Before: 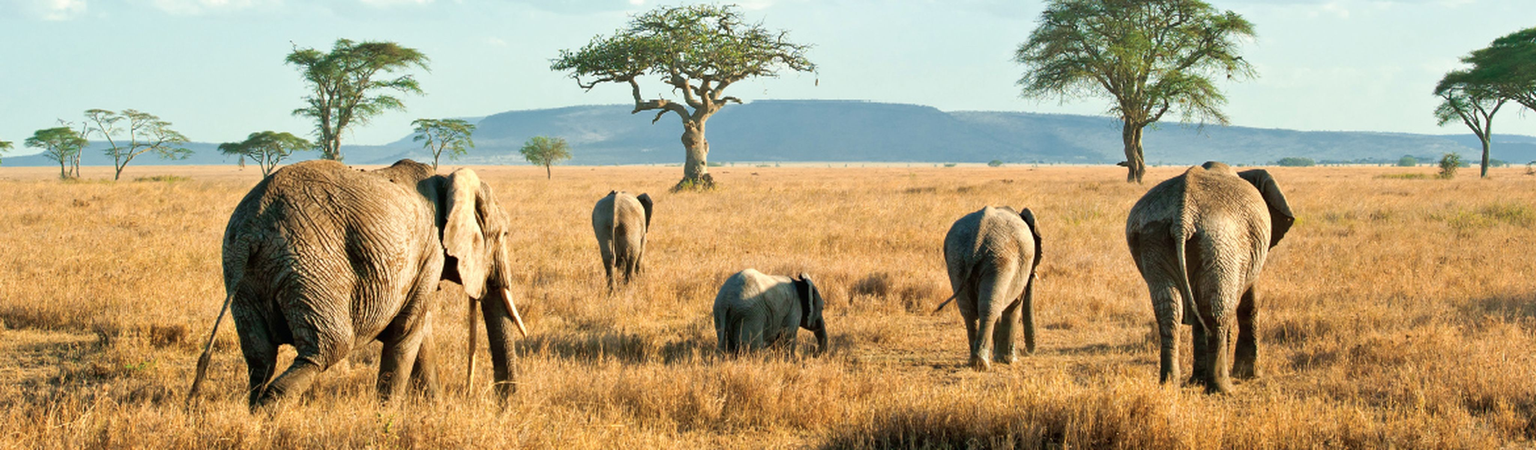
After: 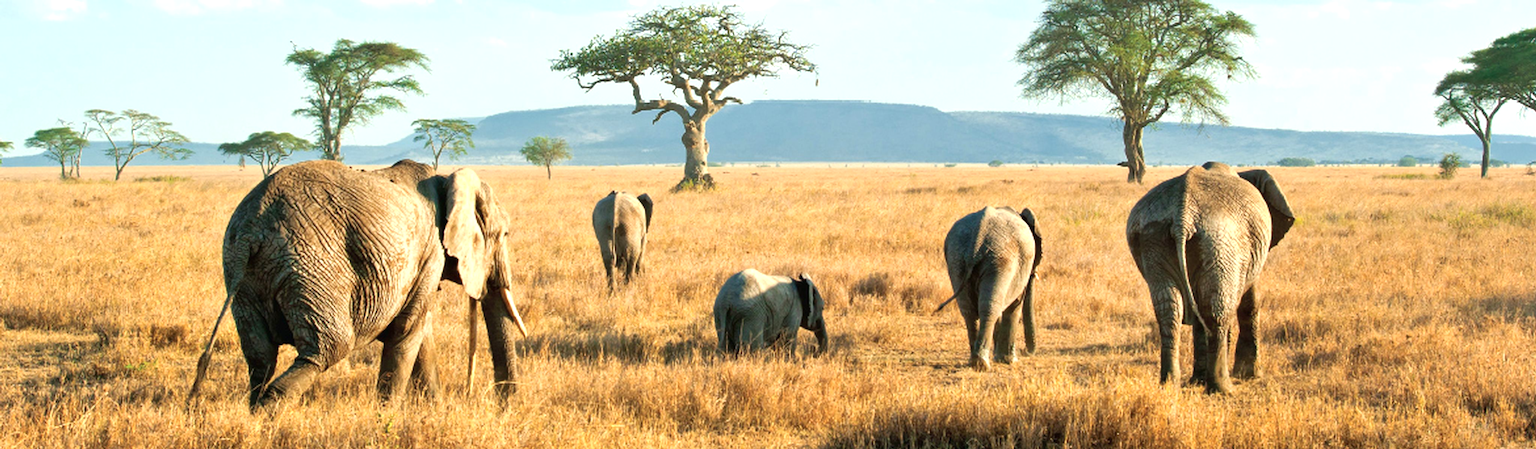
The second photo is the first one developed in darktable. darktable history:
exposure: black level correction 0, exposure 0.394 EV, compensate highlight preservation false
